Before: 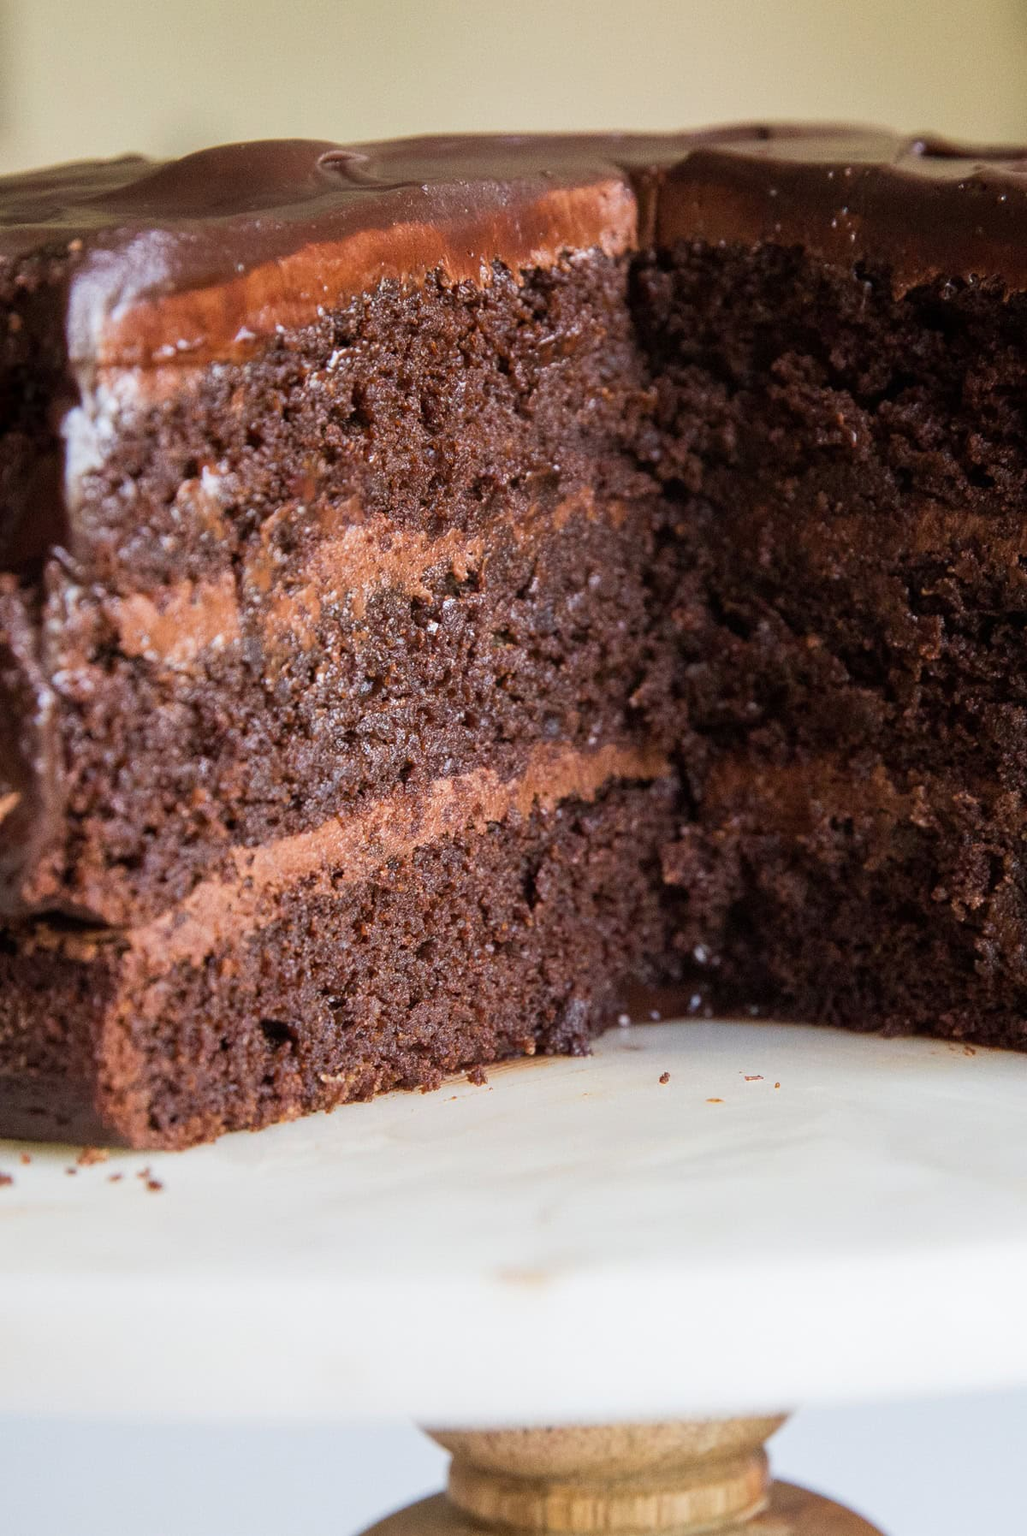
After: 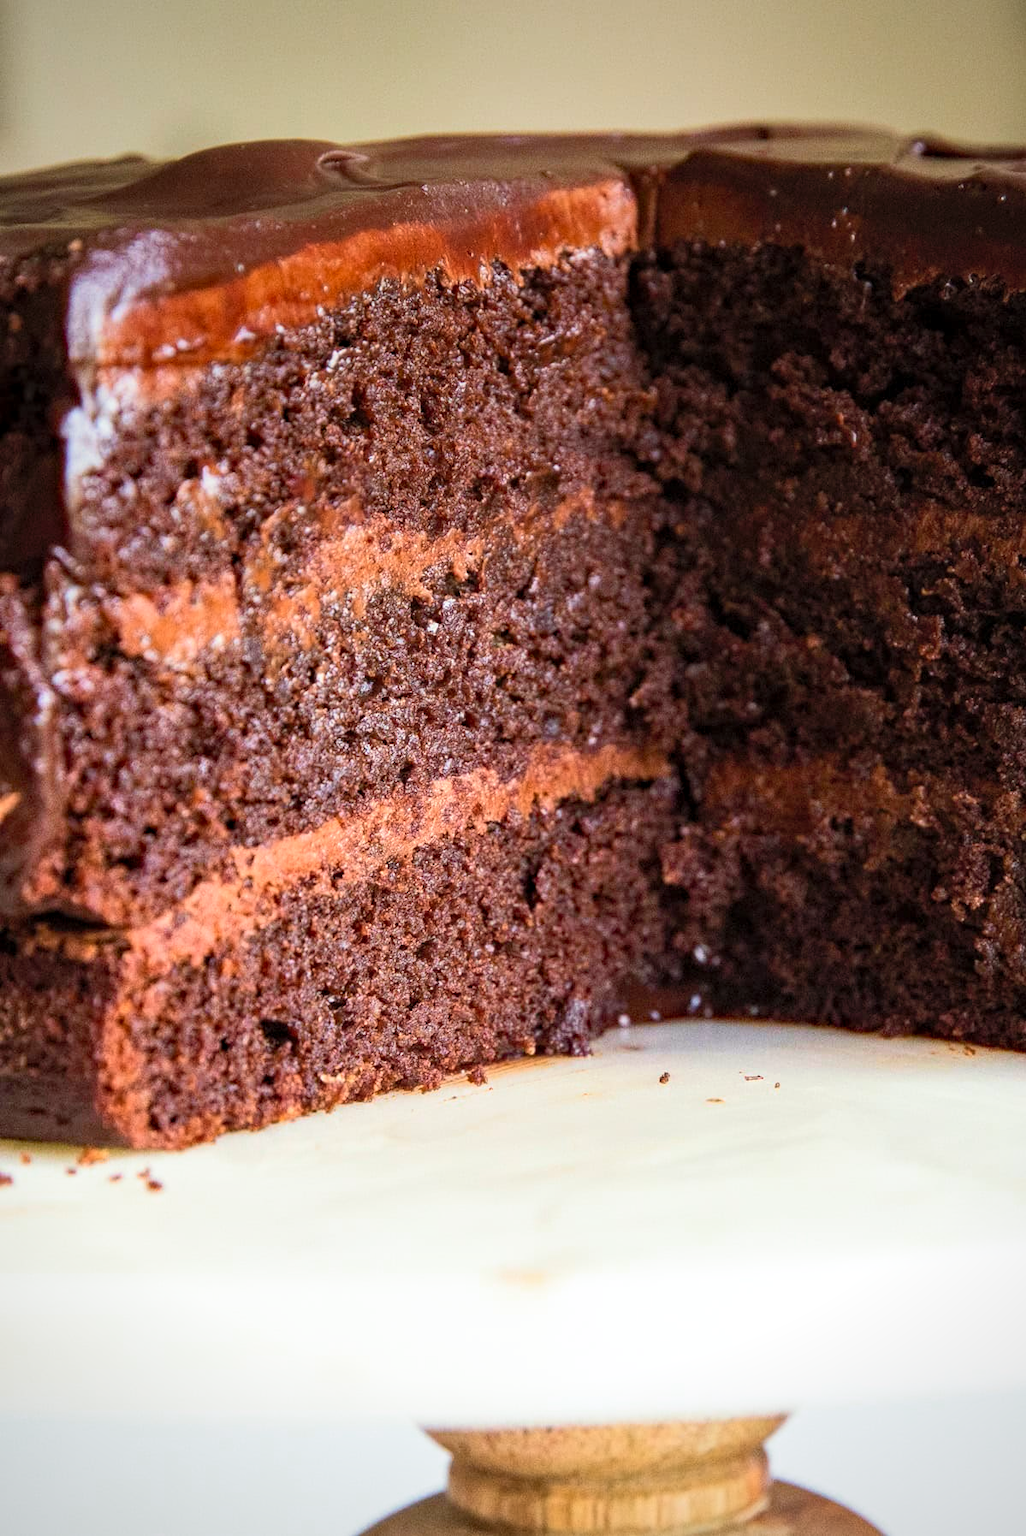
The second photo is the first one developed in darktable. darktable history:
split-toning: shadows › saturation 0.61, highlights › saturation 0.58, balance -28.74, compress 87.36%
graduated density: on, module defaults
haze removal: strength 0.29, distance 0.25, compatibility mode true, adaptive false
defringe: on, module defaults
vibrance: on, module defaults
local contrast: highlights 100%, shadows 100%, detail 120%, midtone range 0.2
contrast brightness saturation: contrast 0.24, brightness 0.26, saturation 0.39
vignetting: fall-off radius 63.6%
